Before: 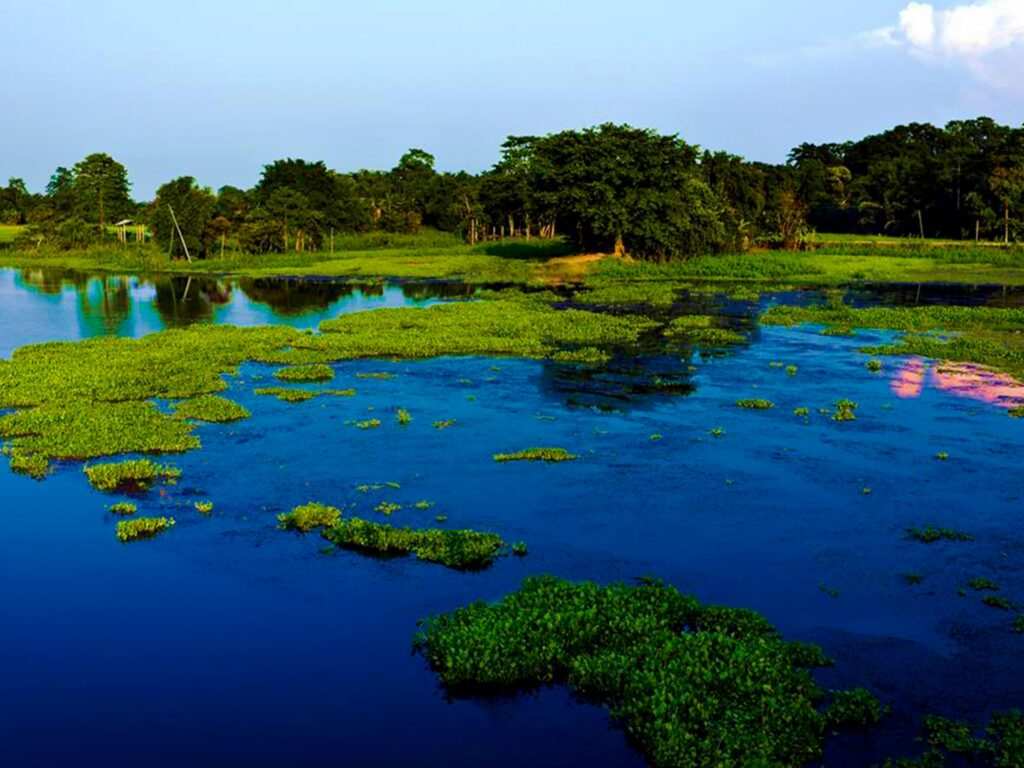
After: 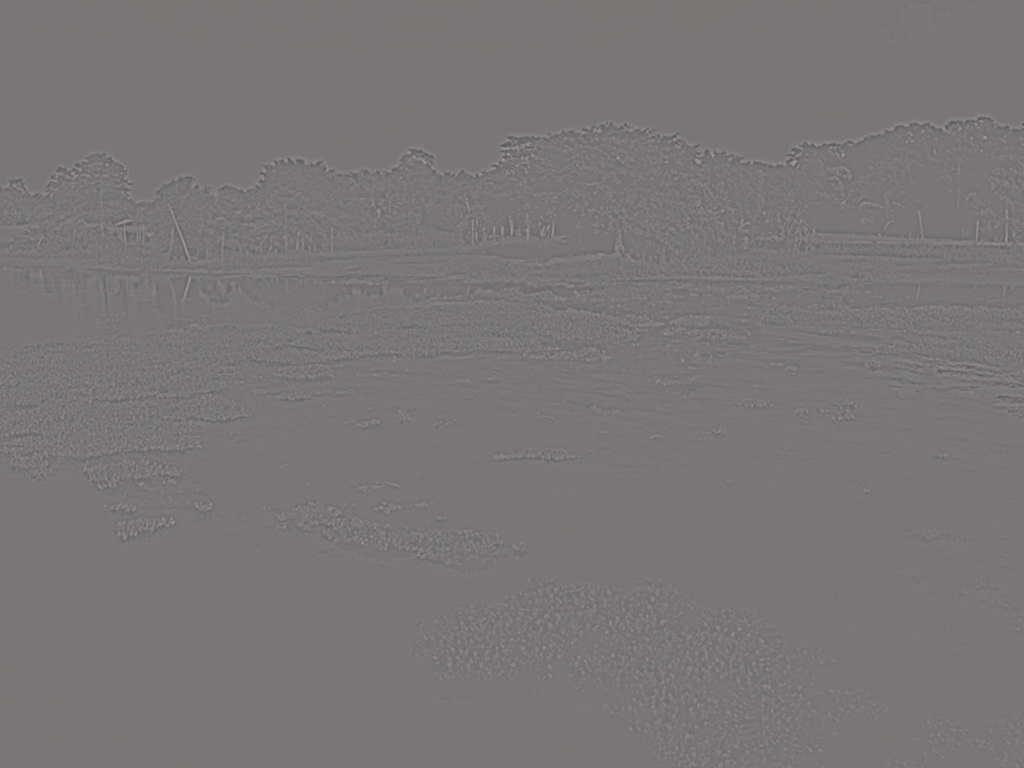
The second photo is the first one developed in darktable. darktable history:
shadows and highlights: shadows 40, highlights -60
color balance rgb: shadows lift › hue 87.51°, highlights gain › chroma 1.62%, highlights gain › hue 55.1°, global offset › chroma 0.06%, global offset › hue 253.66°, linear chroma grading › global chroma 0.5%
highpass: sharpness 5.84%, contrast boost 8.44%
white balance: red 0.931, blue 1.11
